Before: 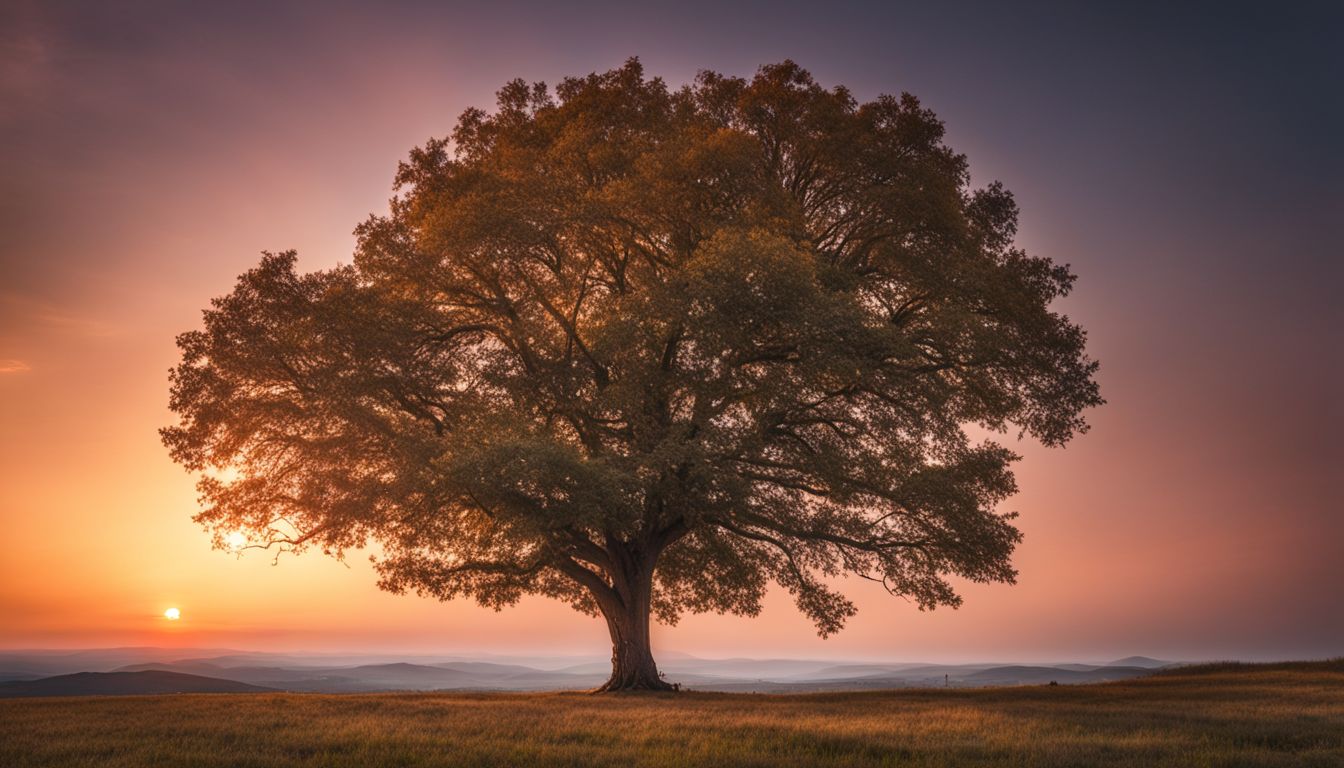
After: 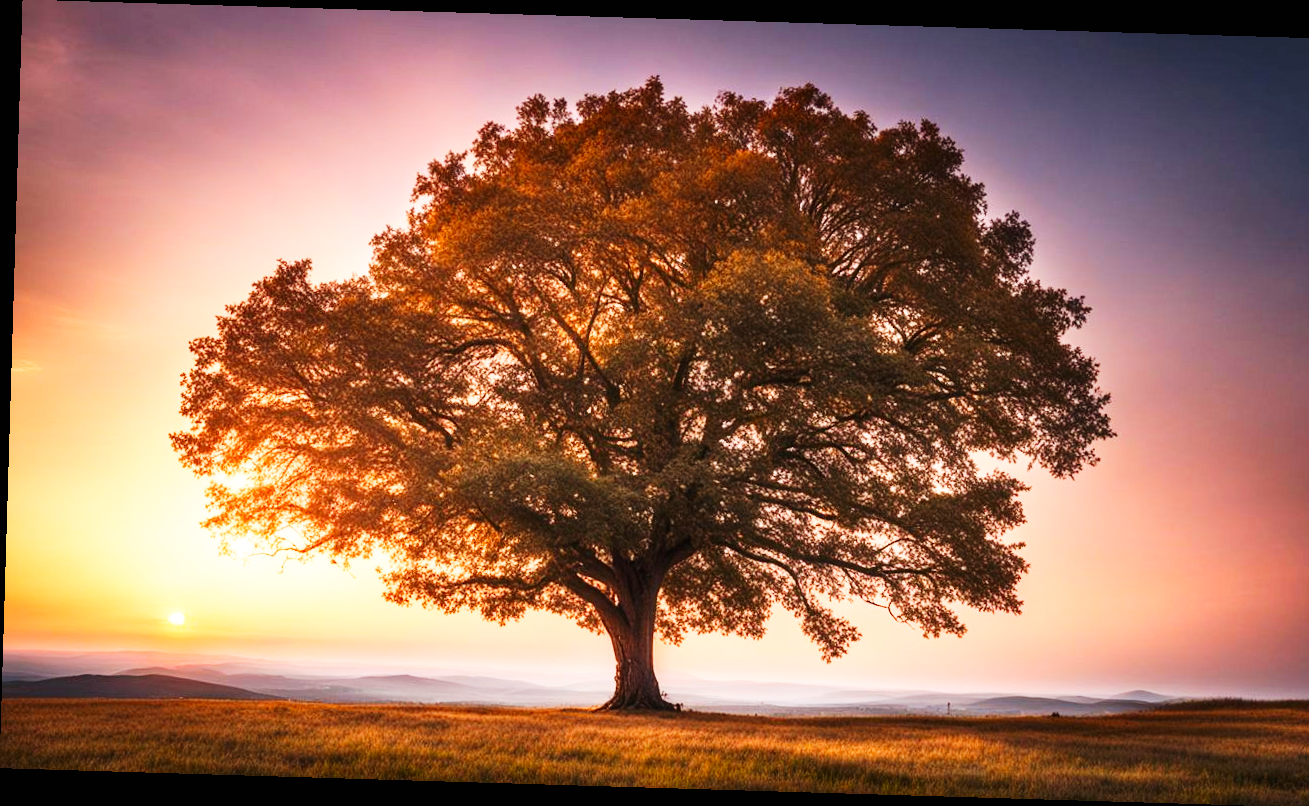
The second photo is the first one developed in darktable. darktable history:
base curve: curves: ch0 [(0, 0) (0.007, 0.004) (0.027, 0.03) (0.046, 0.07) (0.207, 0.54) (0.442, 0.872) (0.673, 0.972) (1, 1)], preserve colors none
crop: right 4.126%, bottom 0.031%
contrast brightness saturation: contrast 0.1, brightness 0.02, saturation 0.02
rotate and perspective: rotation 1.72°, automatic cropping off
